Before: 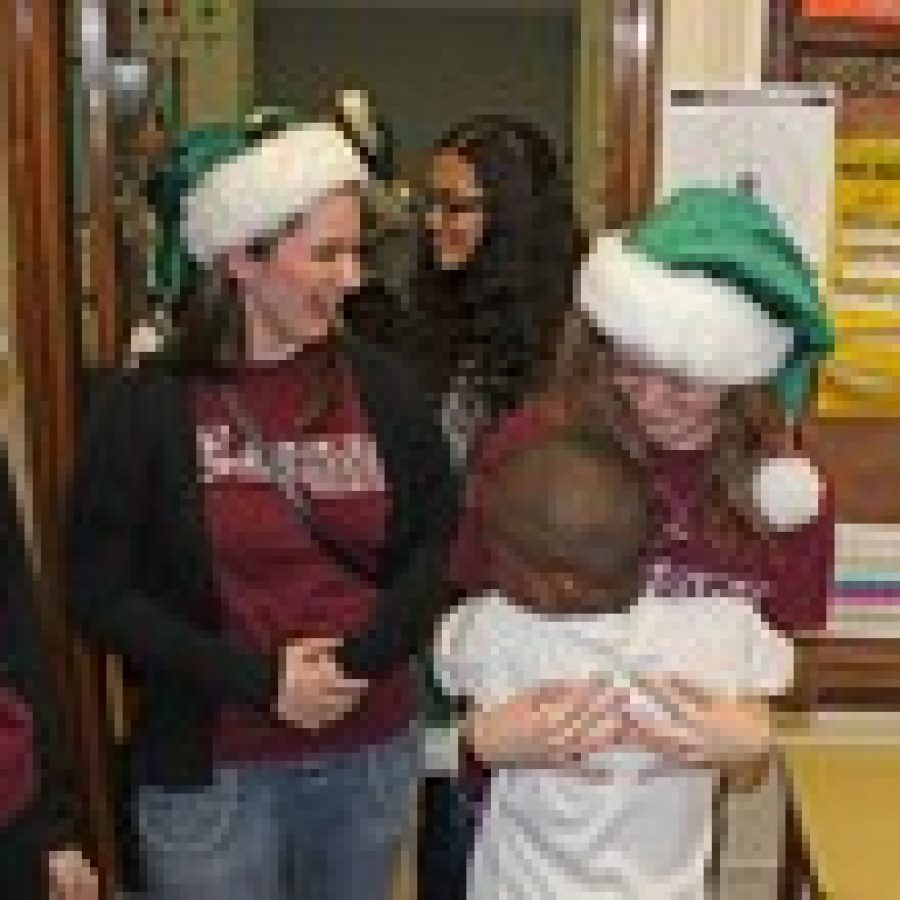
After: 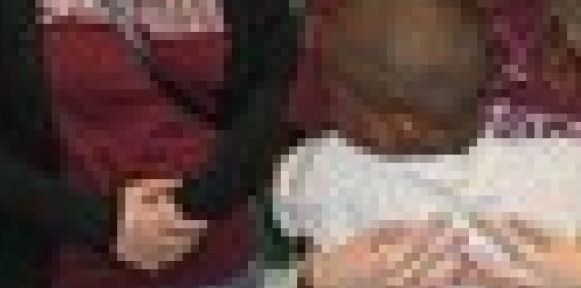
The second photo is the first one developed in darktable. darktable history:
crop: left 17.997%, top 51.063%, right 17.395%, bottom 16.919%
